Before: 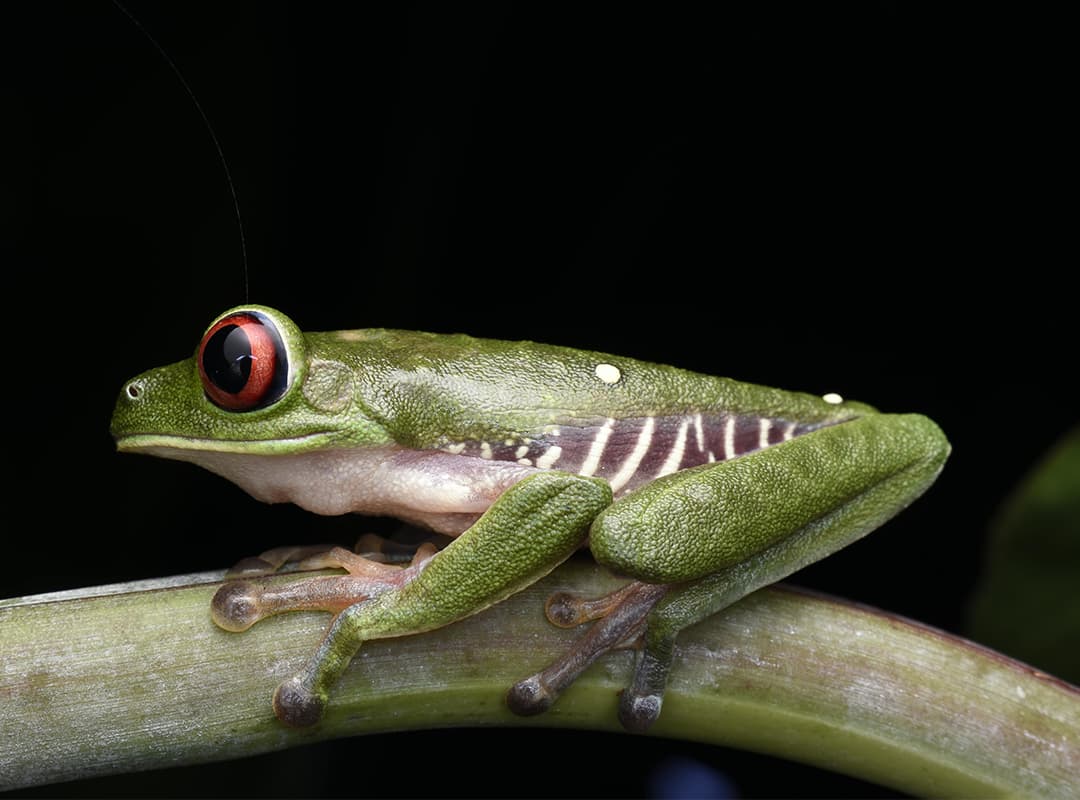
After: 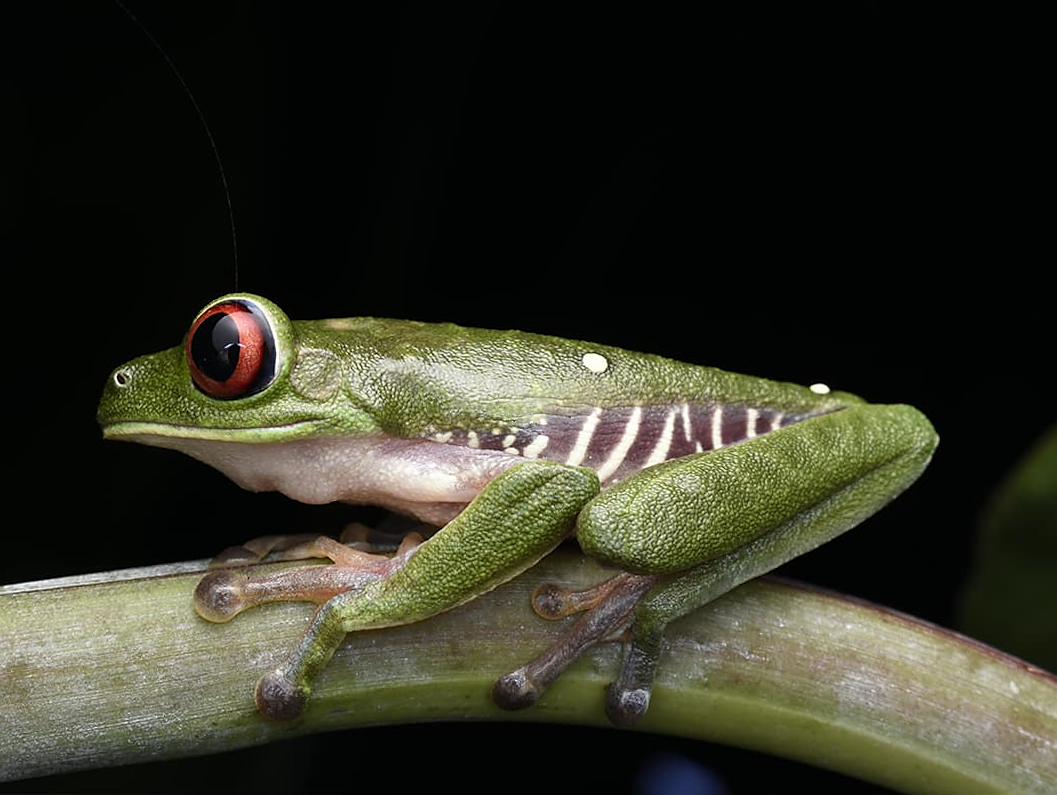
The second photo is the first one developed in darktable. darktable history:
sharpen: radius 1.458, amount 0.398, threshold 1.271
rotate and perspective: rotation 0.226°, lens shift (vertical) -0.042, crop left 0.023, crop right 0.982, crop top 0.006, crop bottom 0.994
